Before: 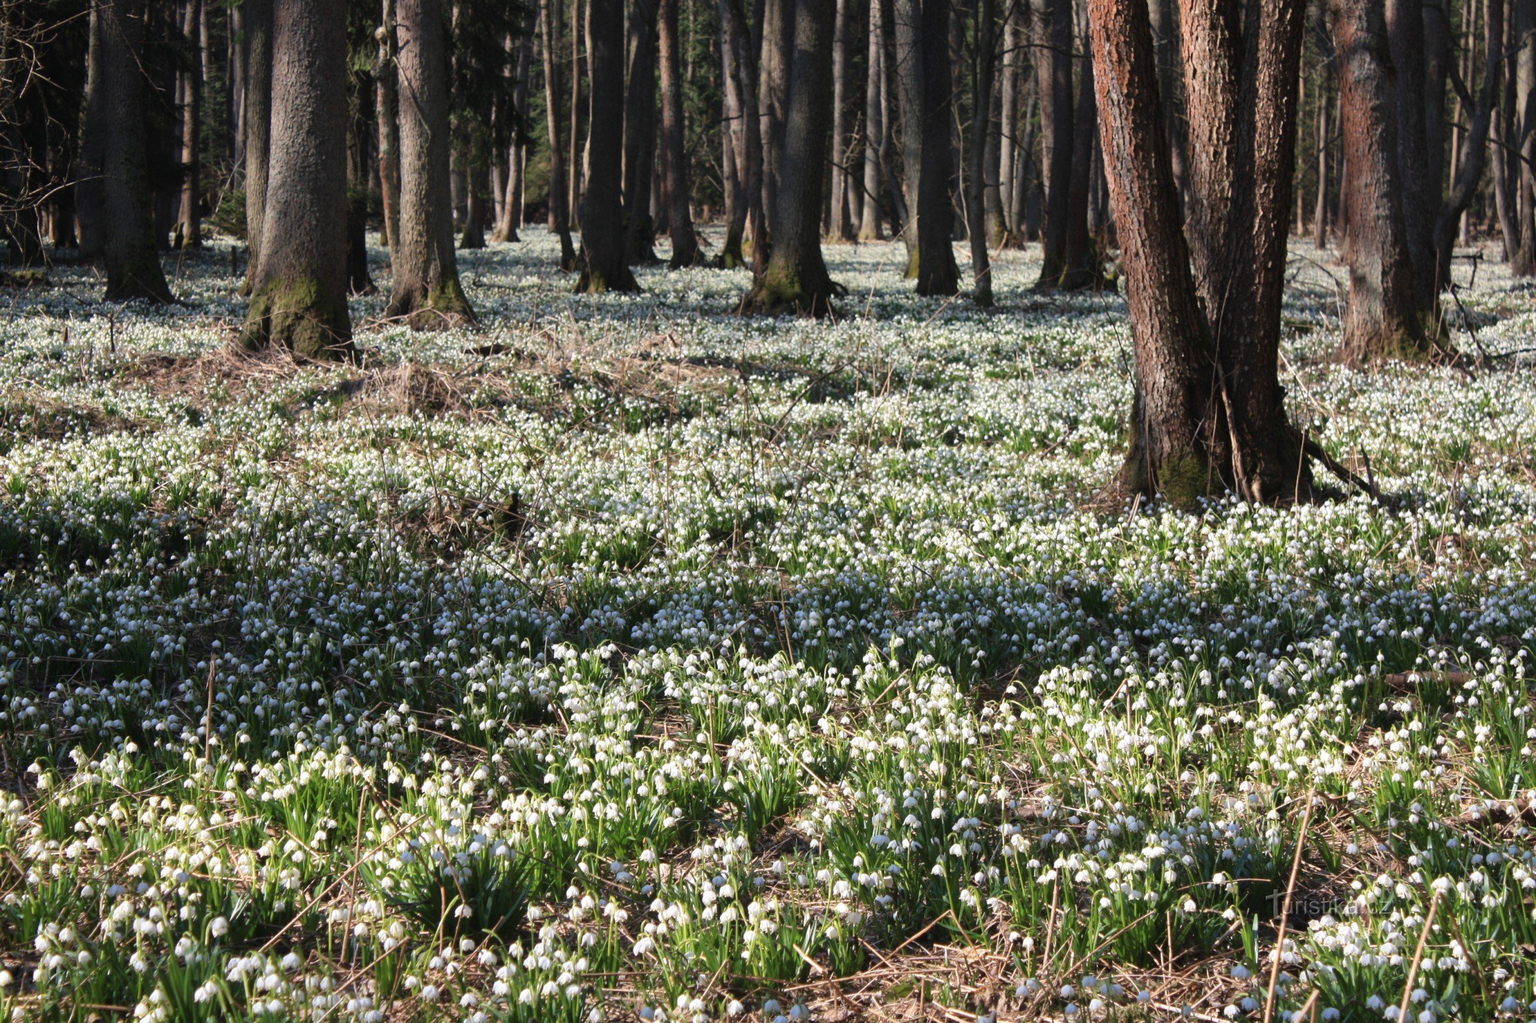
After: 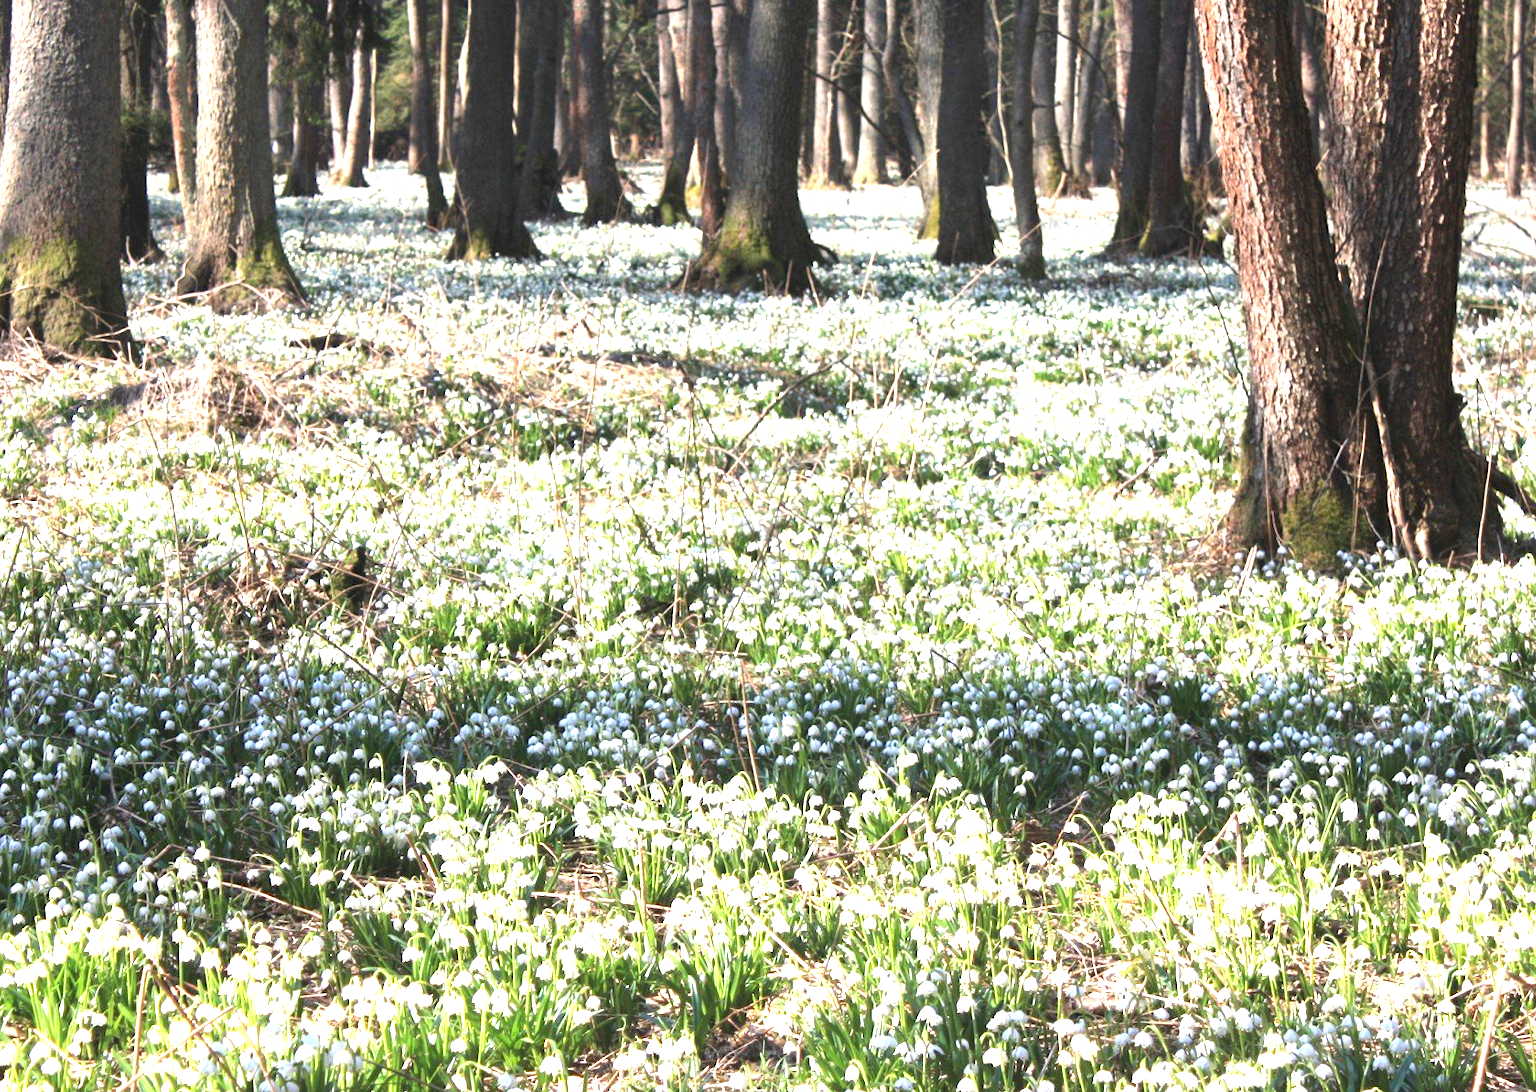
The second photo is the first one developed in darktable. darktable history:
tone equalizer: edges refinement/feathering 500, mask exposure compensation -1.57 EV, preserve details no
crop and rotate: left 17.156%, top 10.934%, right 12.963%, bottom 14.383%
exposure: black level correction 0, exposure 1.745 EV, compensate highlight preservation false
